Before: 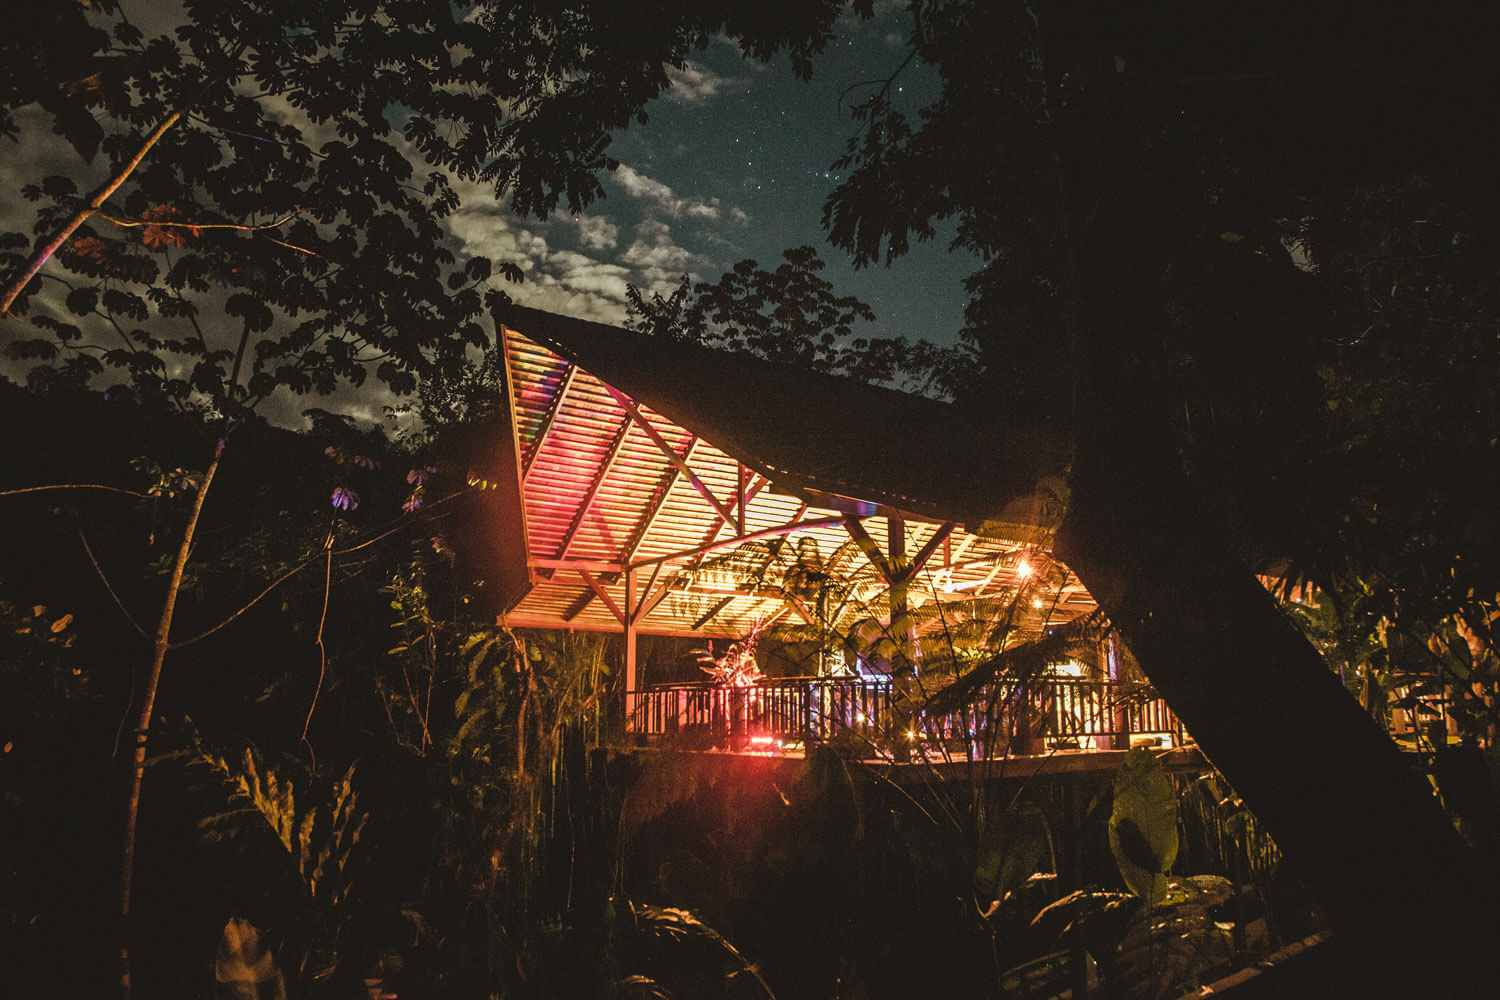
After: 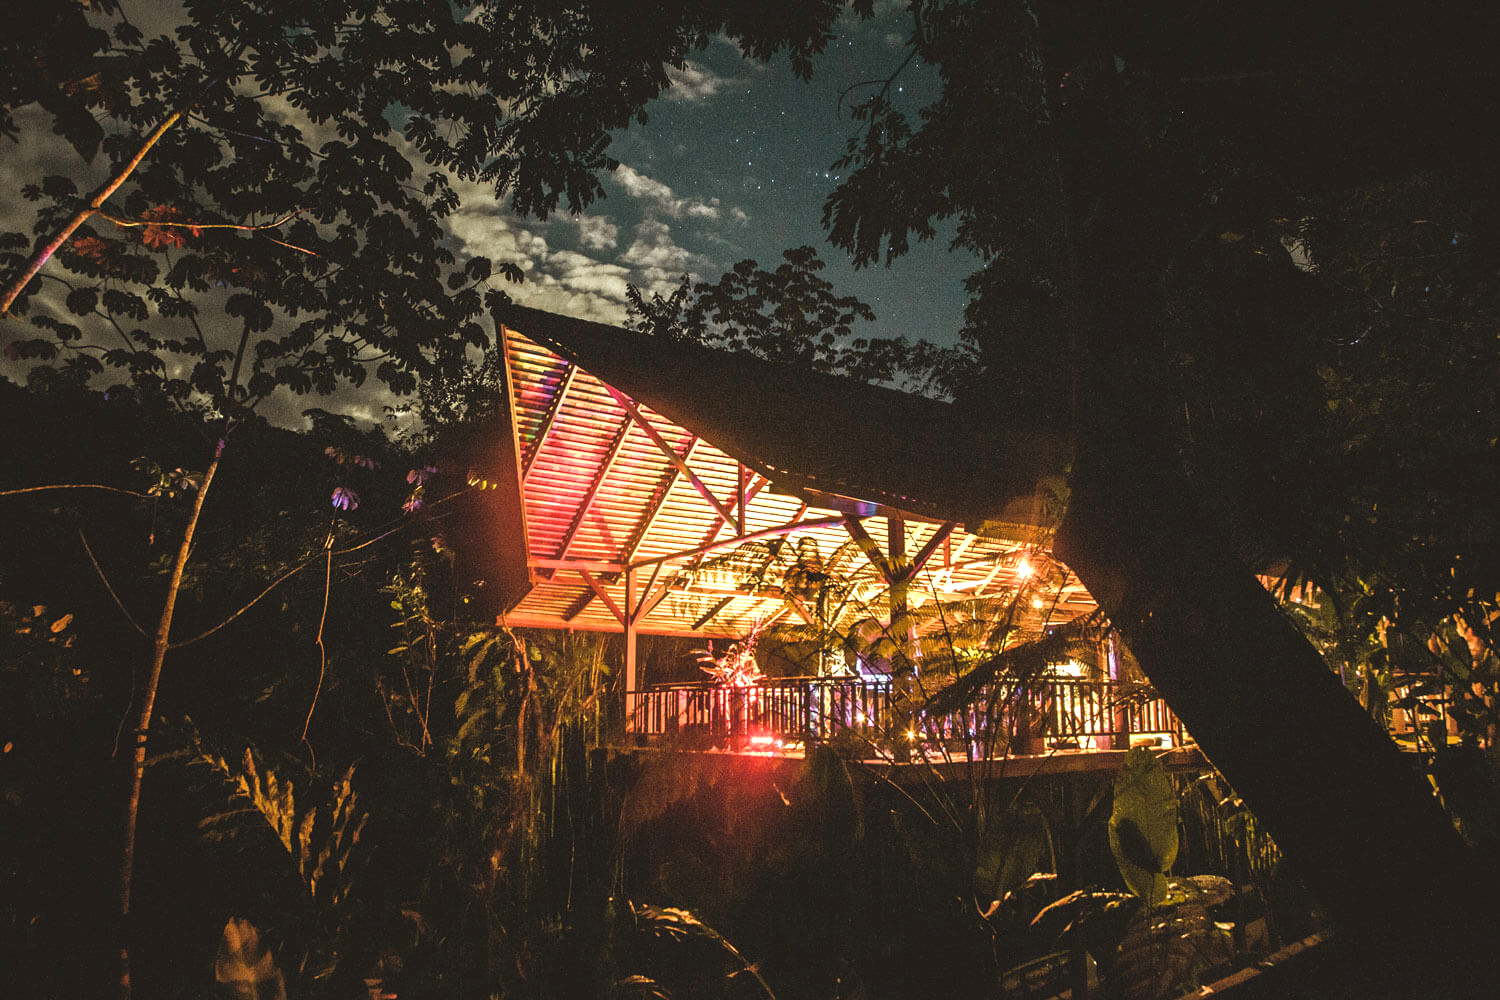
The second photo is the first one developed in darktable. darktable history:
exposure: exposure 0.561 EV, compensate highlight preservation false
contrast brightness saturation: contrast 0.05
